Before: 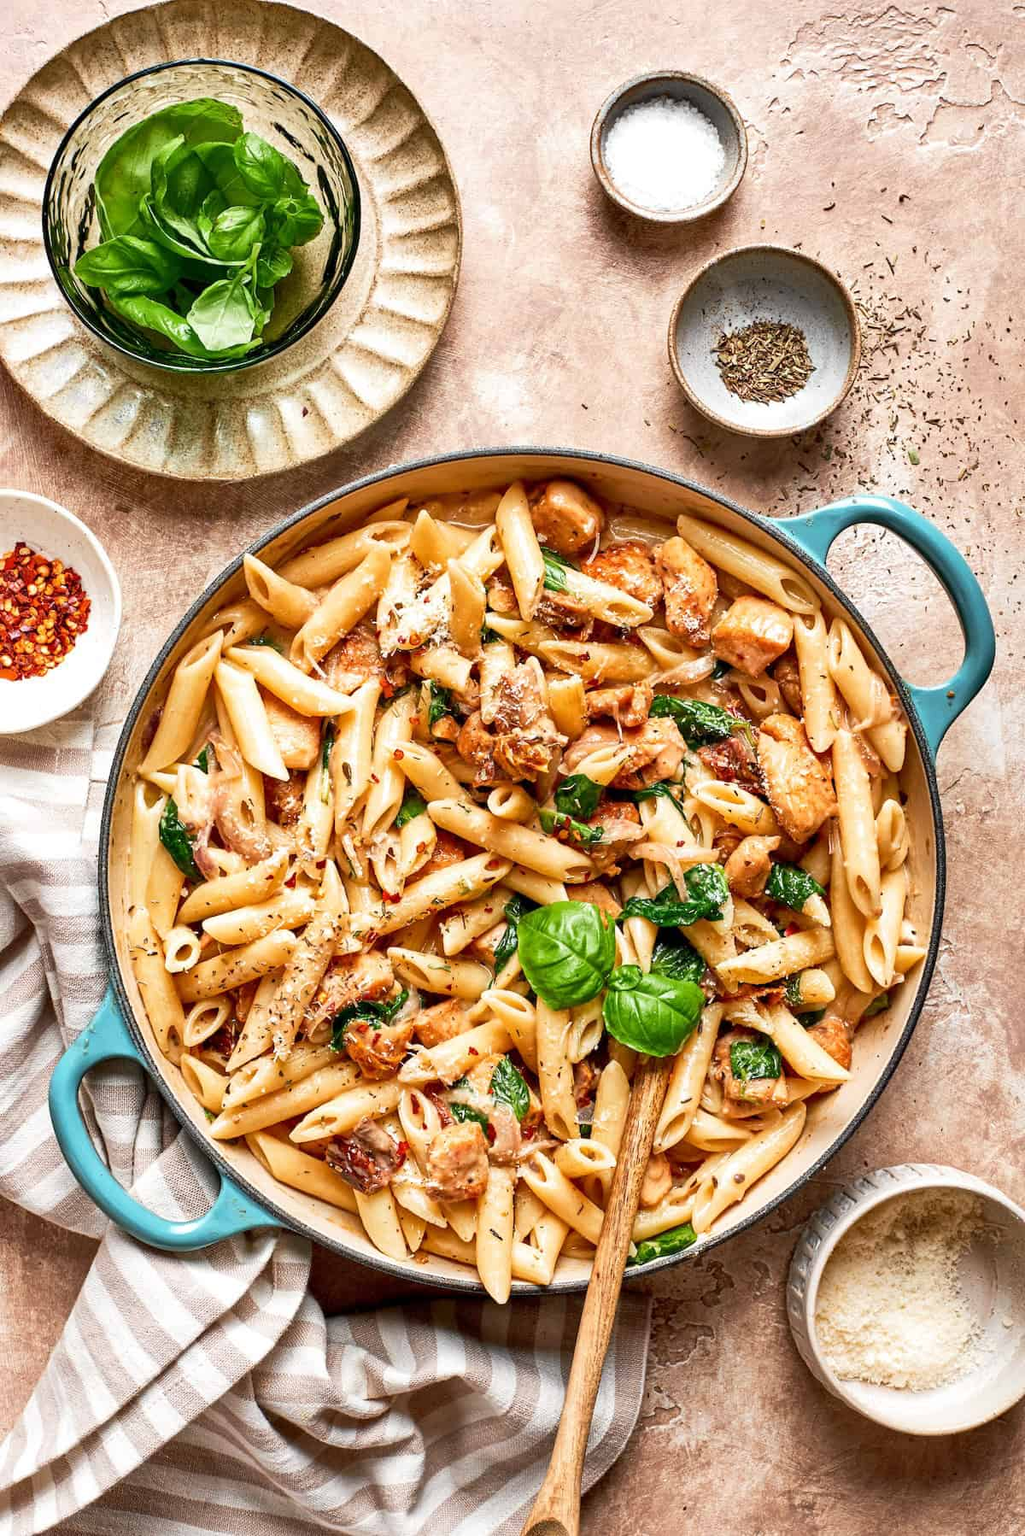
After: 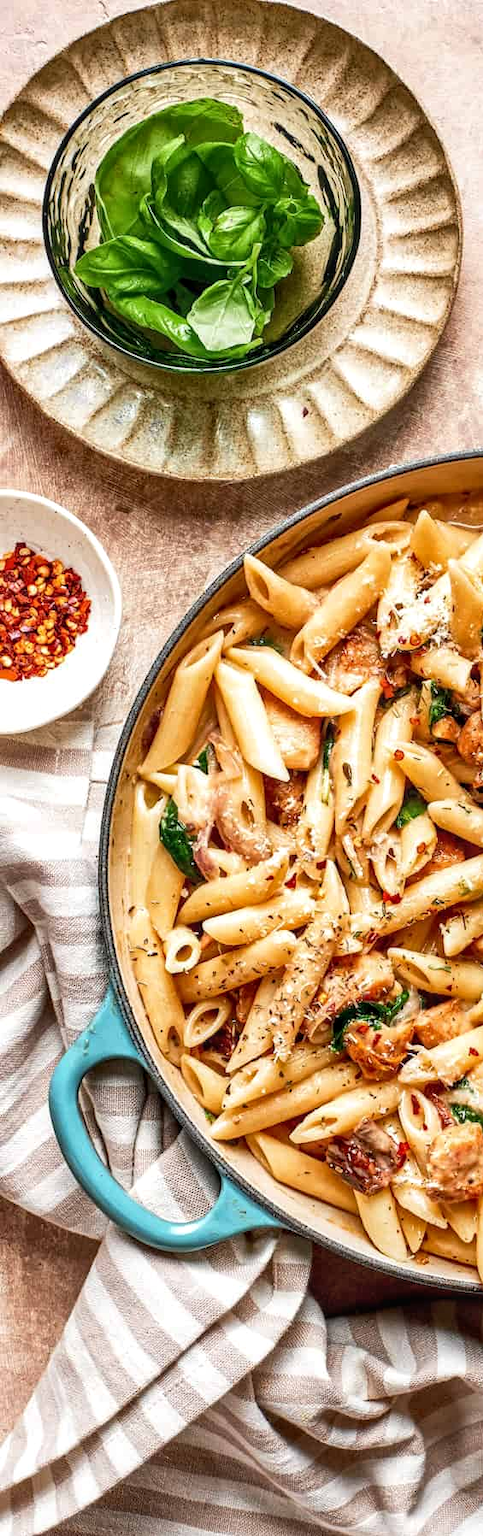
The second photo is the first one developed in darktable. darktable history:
crop and rotate: left 0.004%, top 0%, right 52.772%
local contrast: on, module defaults
